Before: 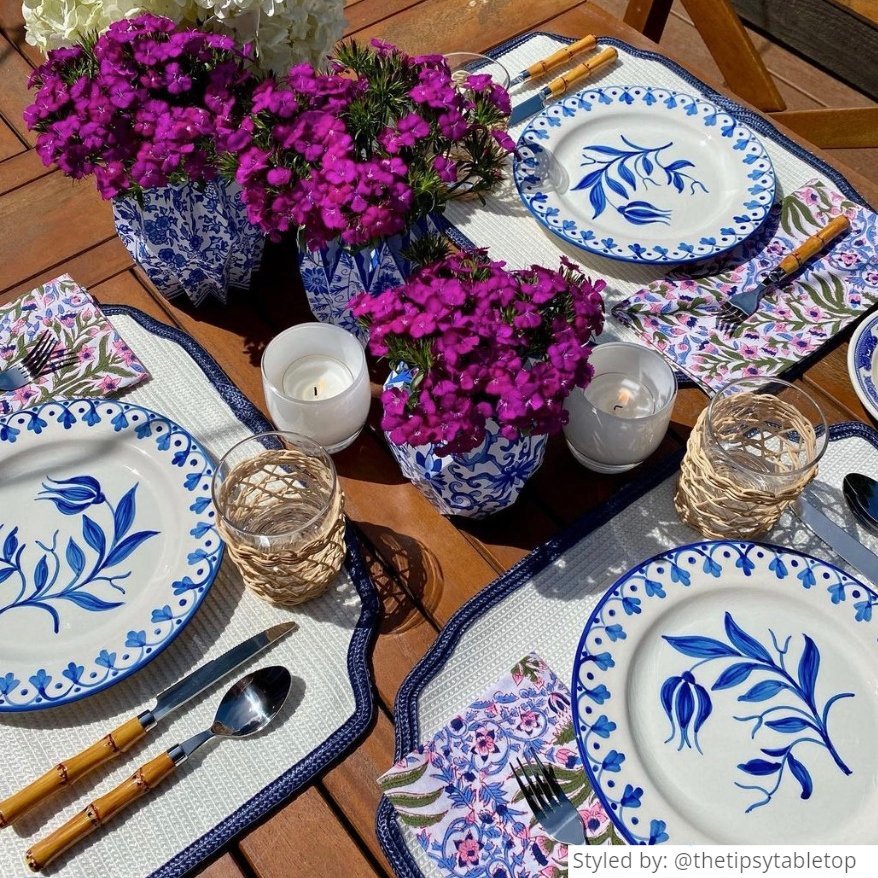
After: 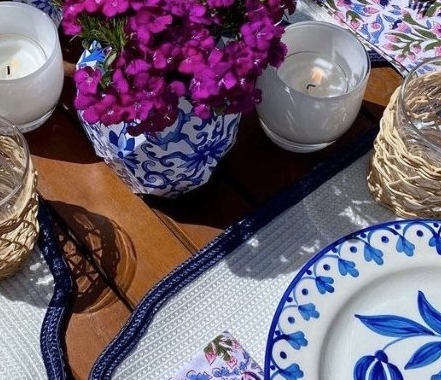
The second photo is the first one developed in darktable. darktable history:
white balance: red 0.974, blue 1.044
crop: left 35.03%, top 36.625%, right 14.663%, bottom 20.057%
